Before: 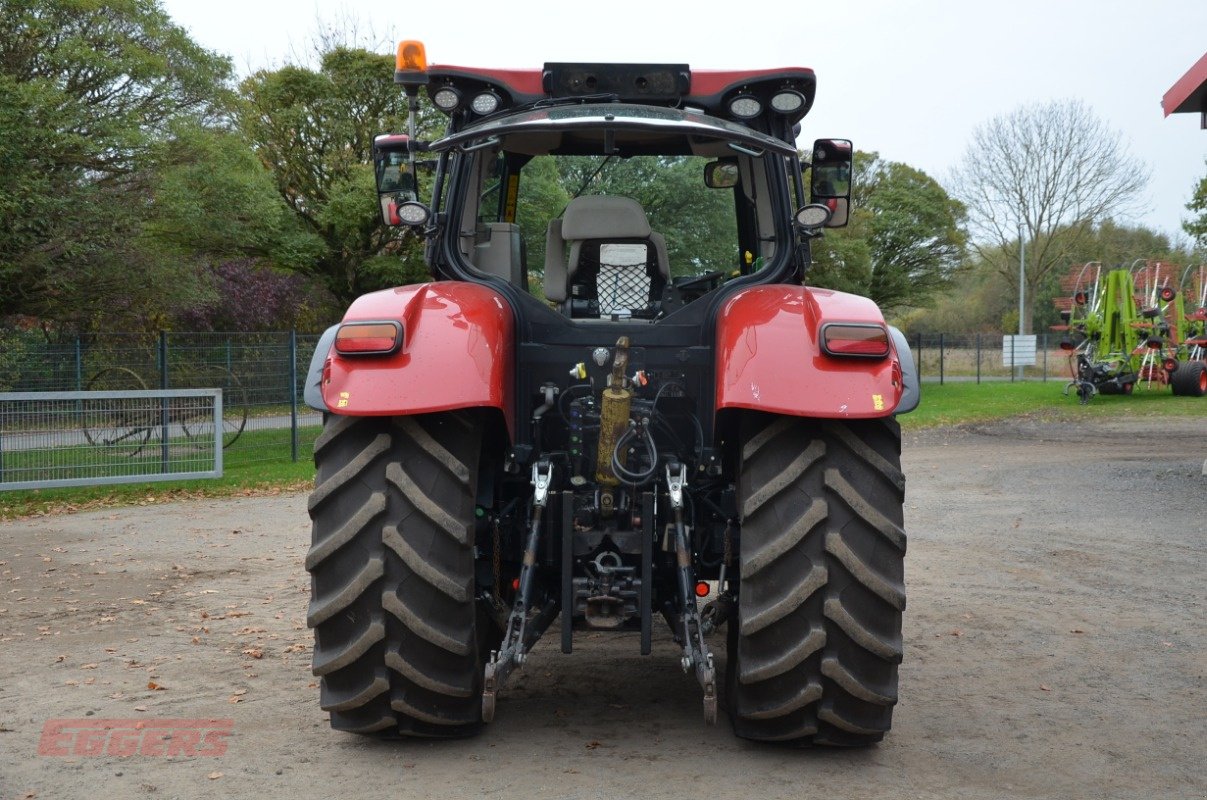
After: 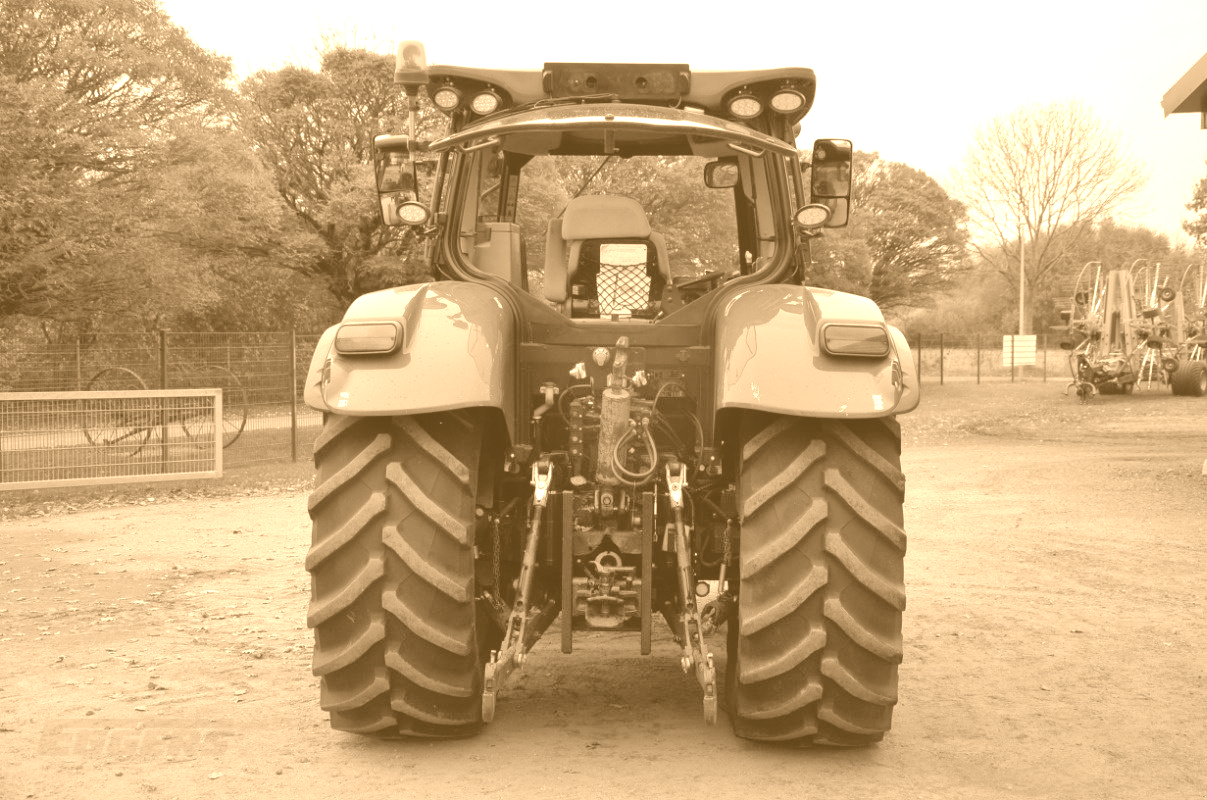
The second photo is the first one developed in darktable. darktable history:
color correction: highlights a* 15.46, highlights b* -20.56
colorize: hue 28.8°, source mix 100%
shadows and highlights: on, module defaults
